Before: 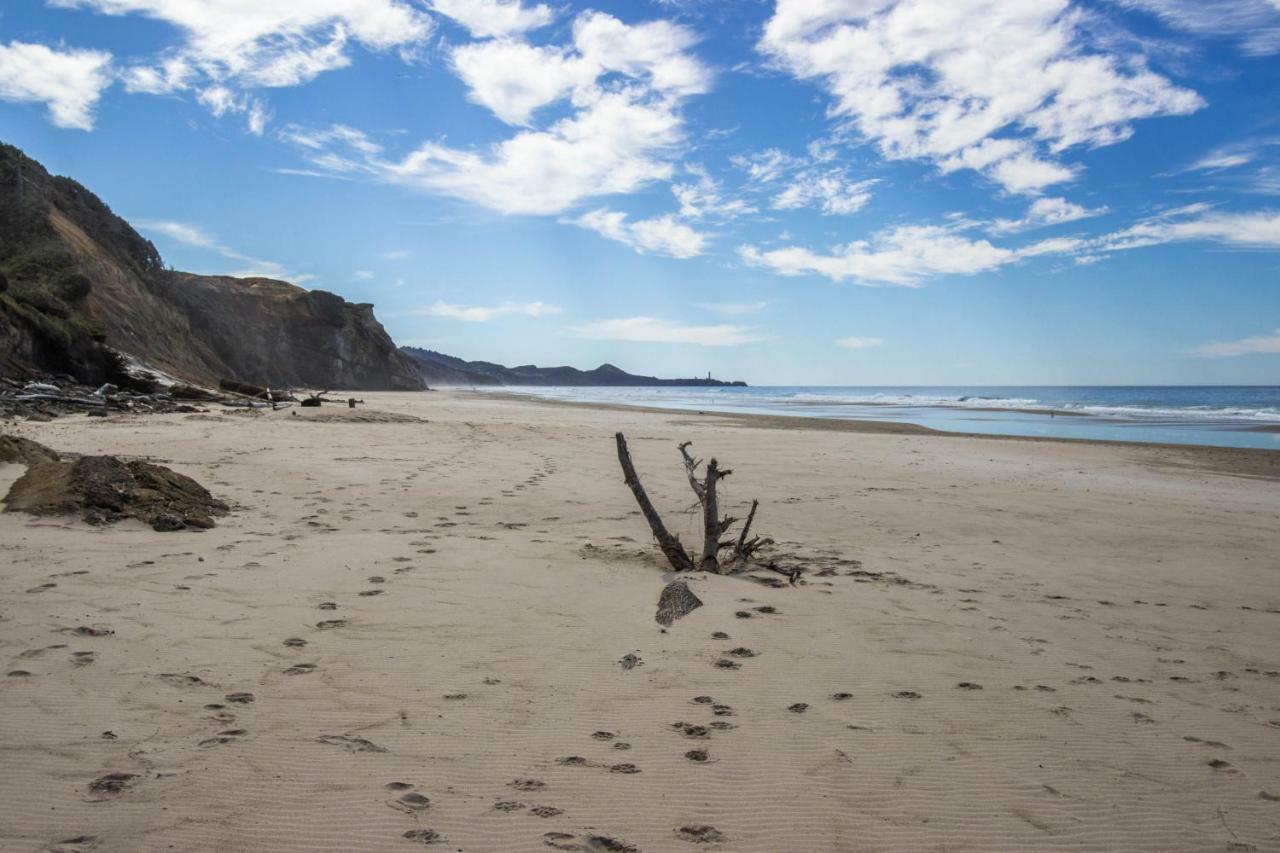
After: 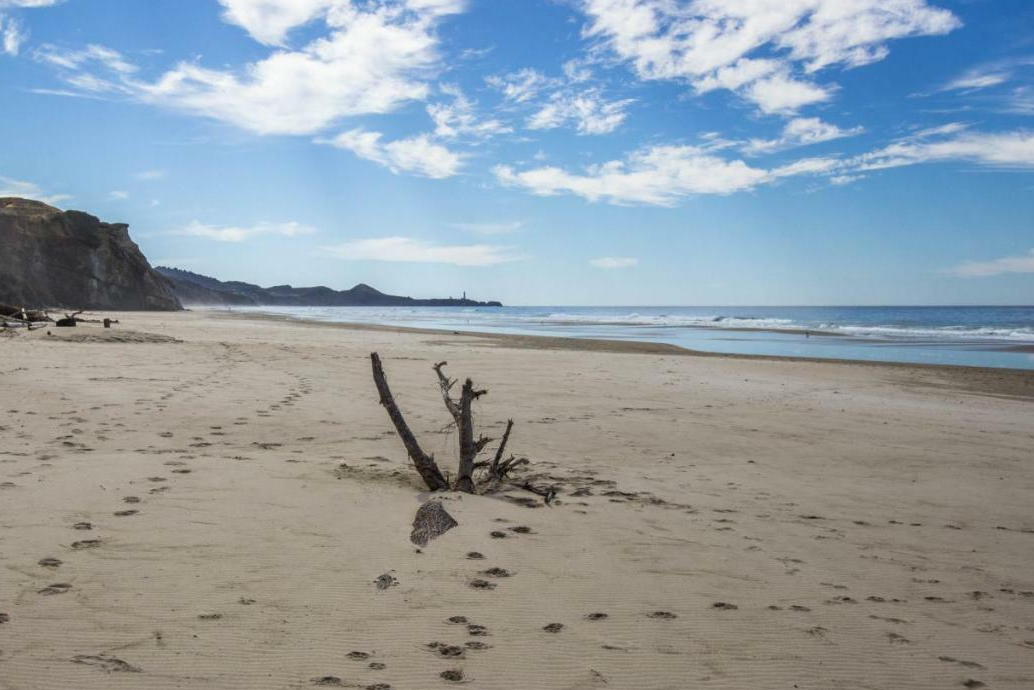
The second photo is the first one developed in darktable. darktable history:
crop: left 19.2%, top 9.441%, right 0%, bottom 9.569%
